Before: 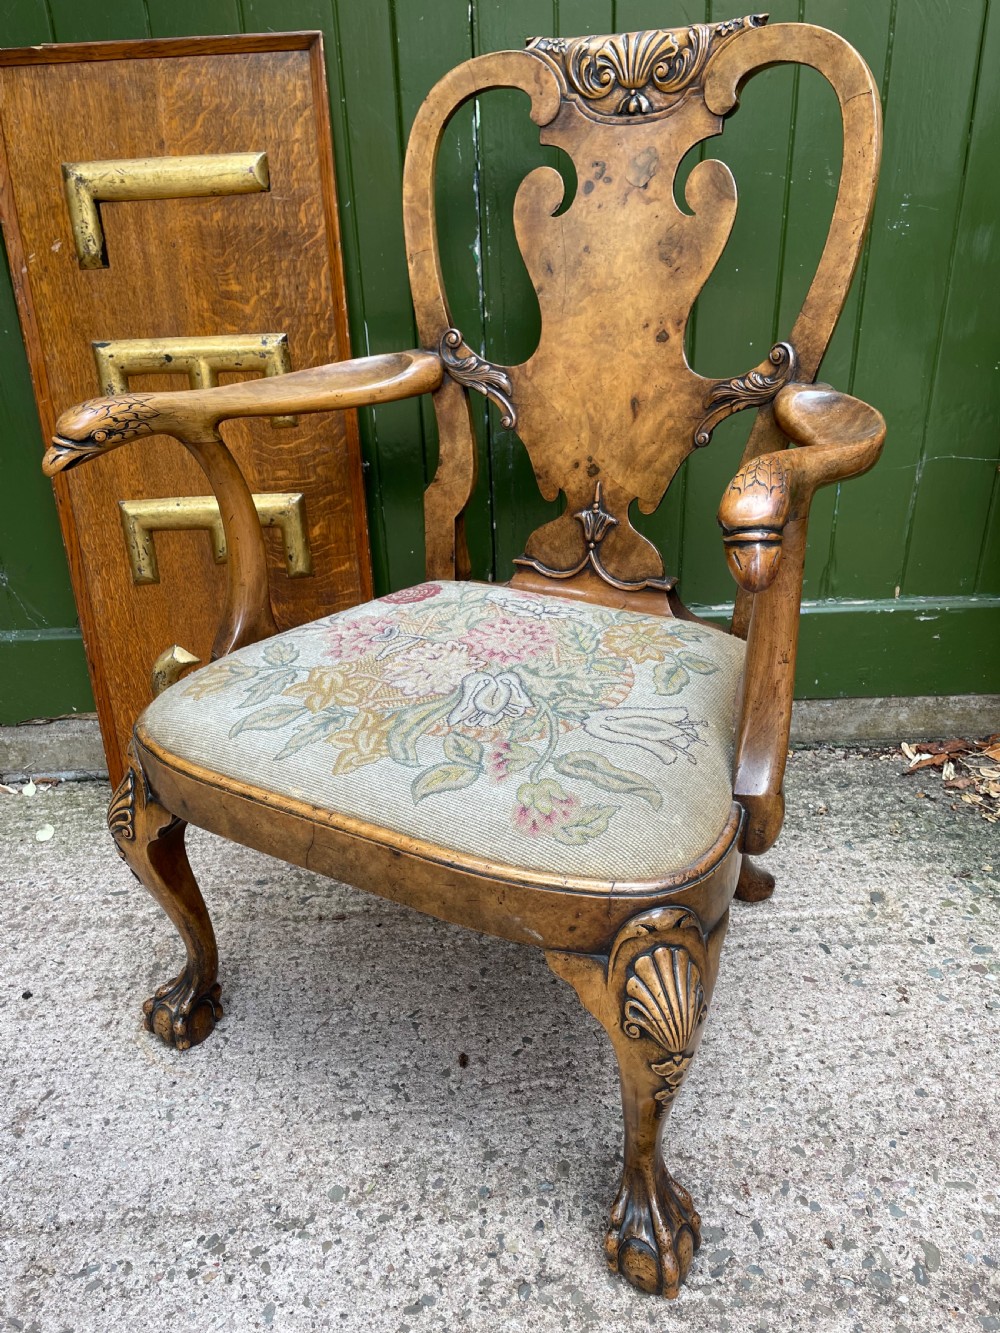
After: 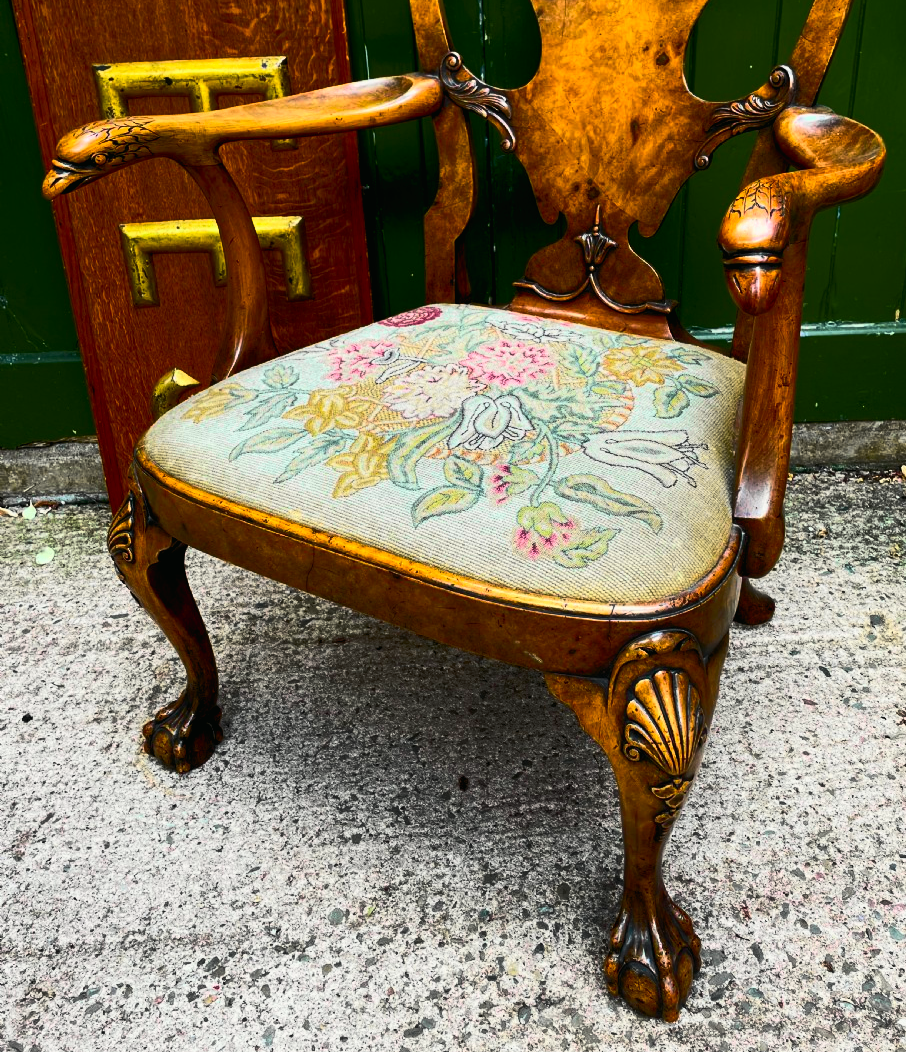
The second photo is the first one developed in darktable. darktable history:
crop: top 20.801%, right 9.353%, bottom 0.276%
color correction: highlights b* 2.98
color balance rgb: perceptual saturation grading › global saturation 19.999%, perceptual brilliance grading › highlights 1.726%, perceptual brilliance grading › mid-tones -50.226%, perceptual brilliance grading › shadows -49.539%, global vibrance 50.824%
tone curve: curves: ch0 [(0, 0.012) (0.144, 0.137) (0.326, 0.386) (0.489, 0.573) (0.656, 0.763) (0.849, 0.902) (1, 0.974)]; ch1 [(0, 0) (0.366, 0.367) (0.475, 0.453) (0.494, 0.493) (0.504, 0.497) (0.544, 0.579) (0.562, 0.619) (0.622, 0.694) (1, 1)]; ch2 [(0, 0) (0.333, 0.346) (0.375, 0.375) (0.424, 0.43) (0.476, 0.492) (0.502, 0.503) (0.533, 0.541) (0.572, 0.615) (0.605, 0.656) (0.641, 0.709) (1, 1)], color space Lab, independent channels, preserve colors none
exposure: black level correction 0.01, exposure 0.017 EV, compensate highlight preservation false
